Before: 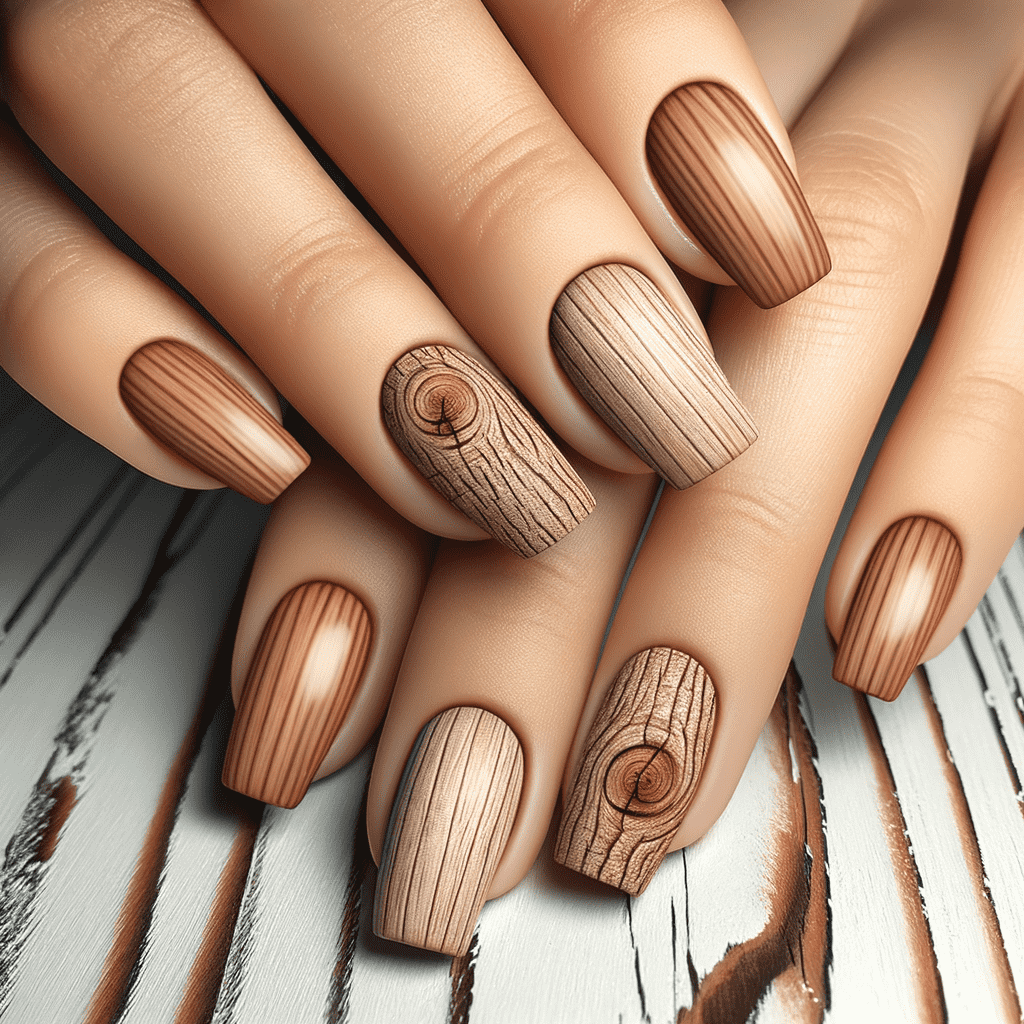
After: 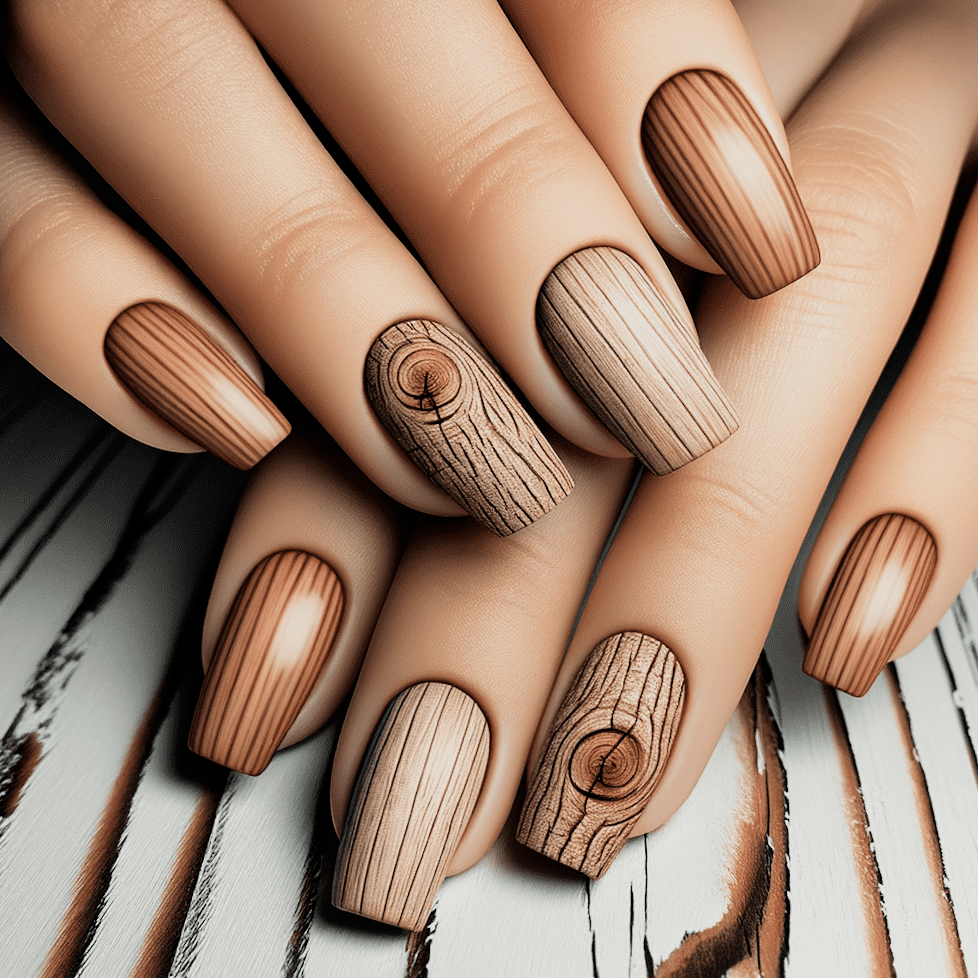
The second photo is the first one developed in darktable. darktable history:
filmic rgb: black relative exposure -5.08 EV, white relative exposure 3.96 EV, threshold 5.98 EV, hardness 2.88, contrast 1.297, highlights saturation mix -29.21%, enable highlight reconstruction true
crop and rotate: angle -2.72°
